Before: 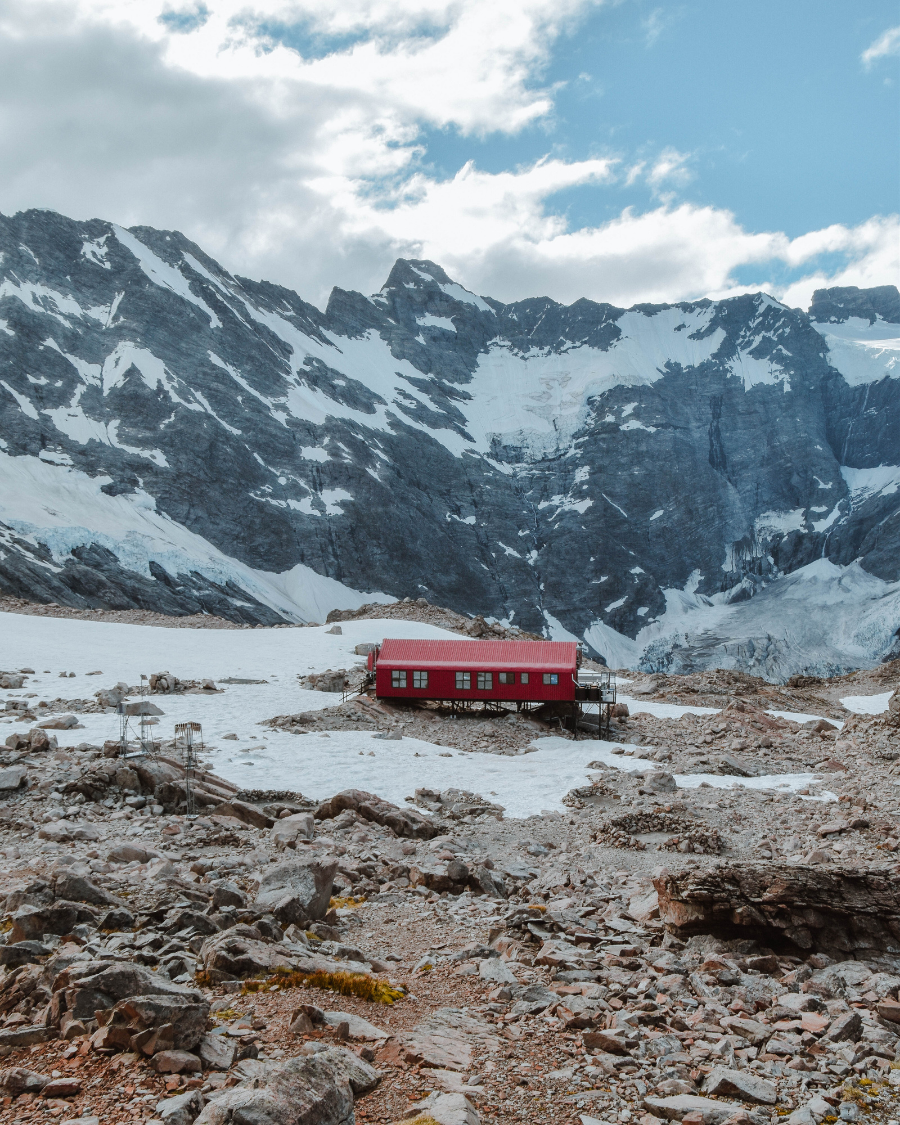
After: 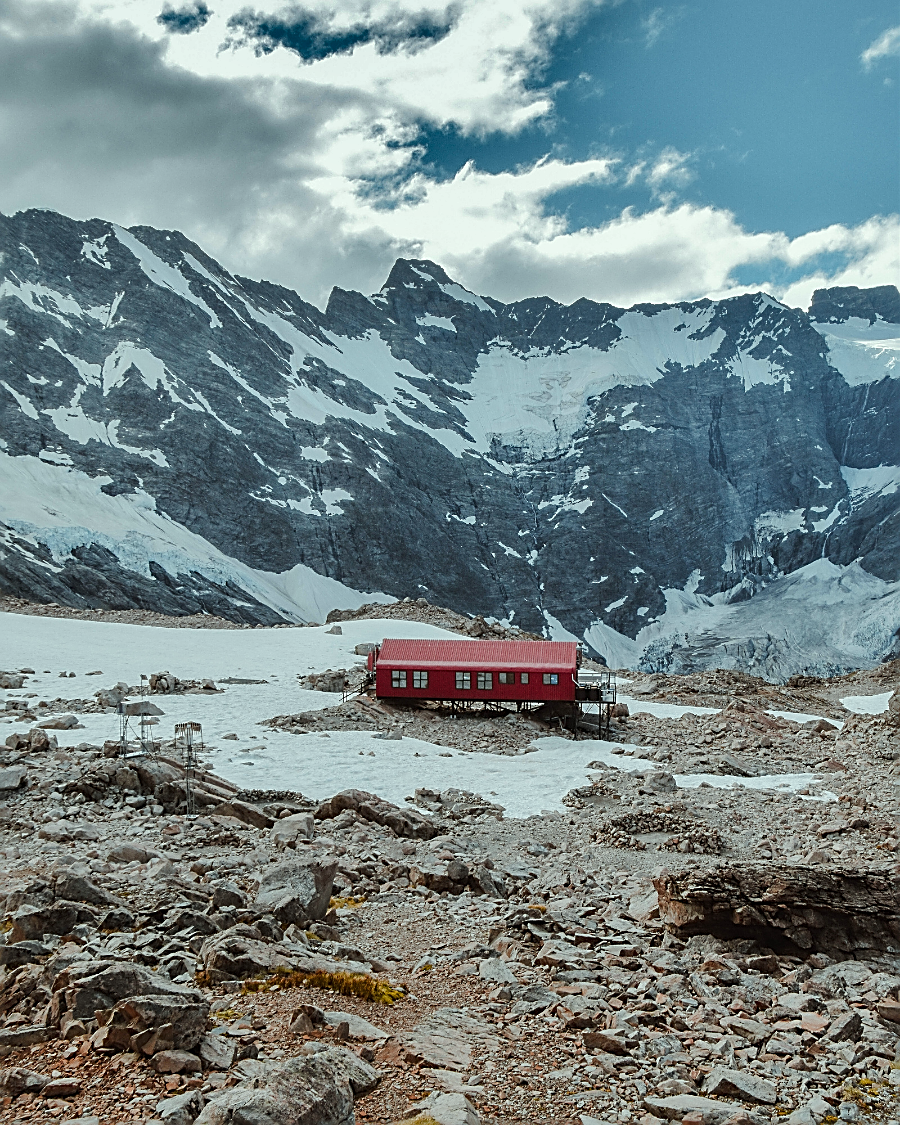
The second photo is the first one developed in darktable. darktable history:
white balance: red 0.982, blue 1.018
sharpen: amount 0.901
color correction: highlights a* -4.28, highlights b* 6.53
shadows and highlights: white point adjustment 0.1, highlights -70, soften with gaussian
